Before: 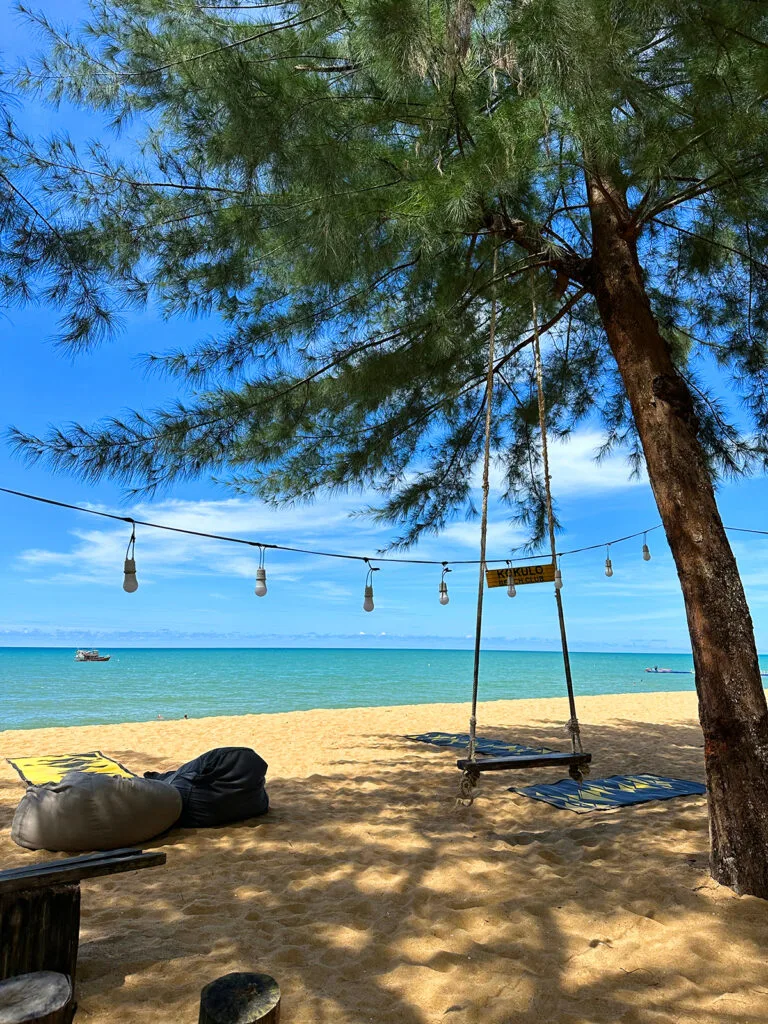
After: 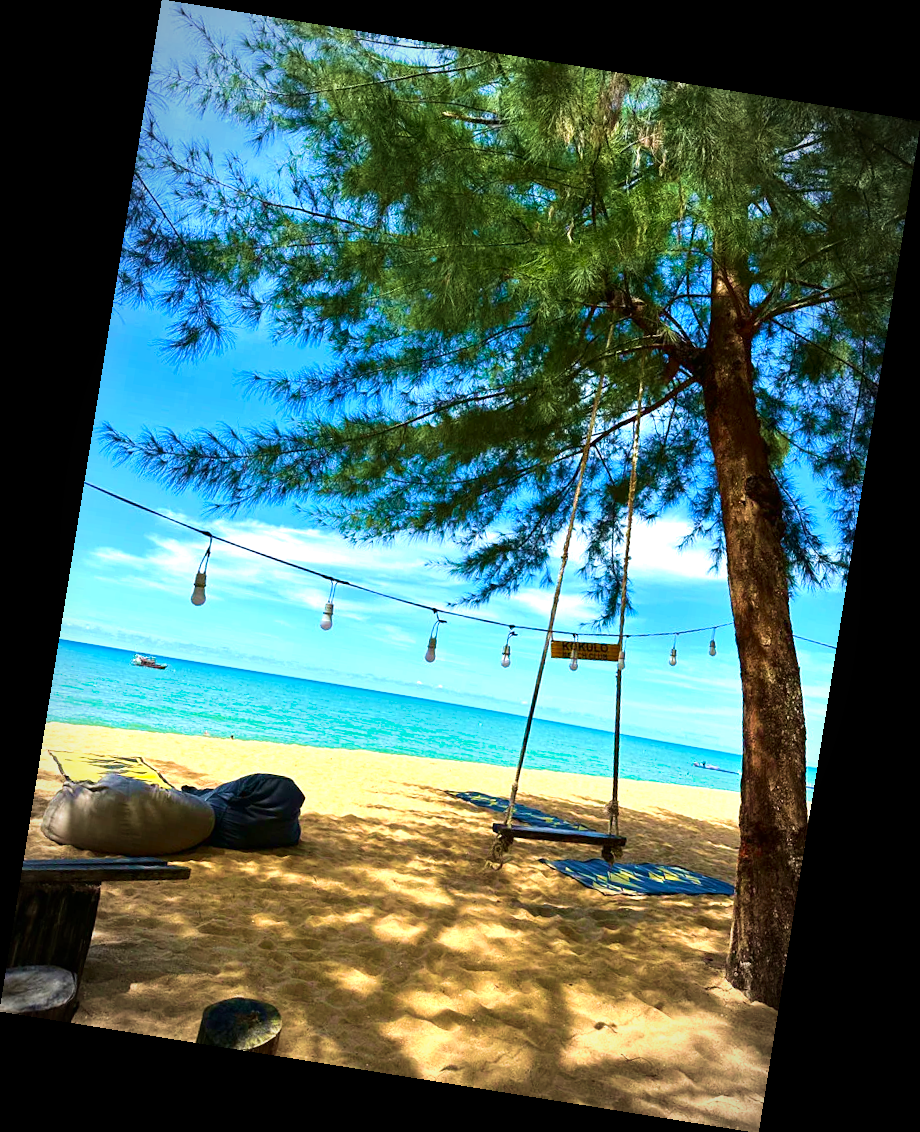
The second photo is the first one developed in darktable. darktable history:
rotate and perspective: rotation 9.12°, automatic cropping off
exposure: black level correction 0, exposure 0.7 EV, compensate exposure bias true, compensate highlight preservation false
vignetting: automatic ratio true
contrast brightness saturation: contrast 0.13, brightness -0.05, saturation 0.16
velvia: strength 75%
